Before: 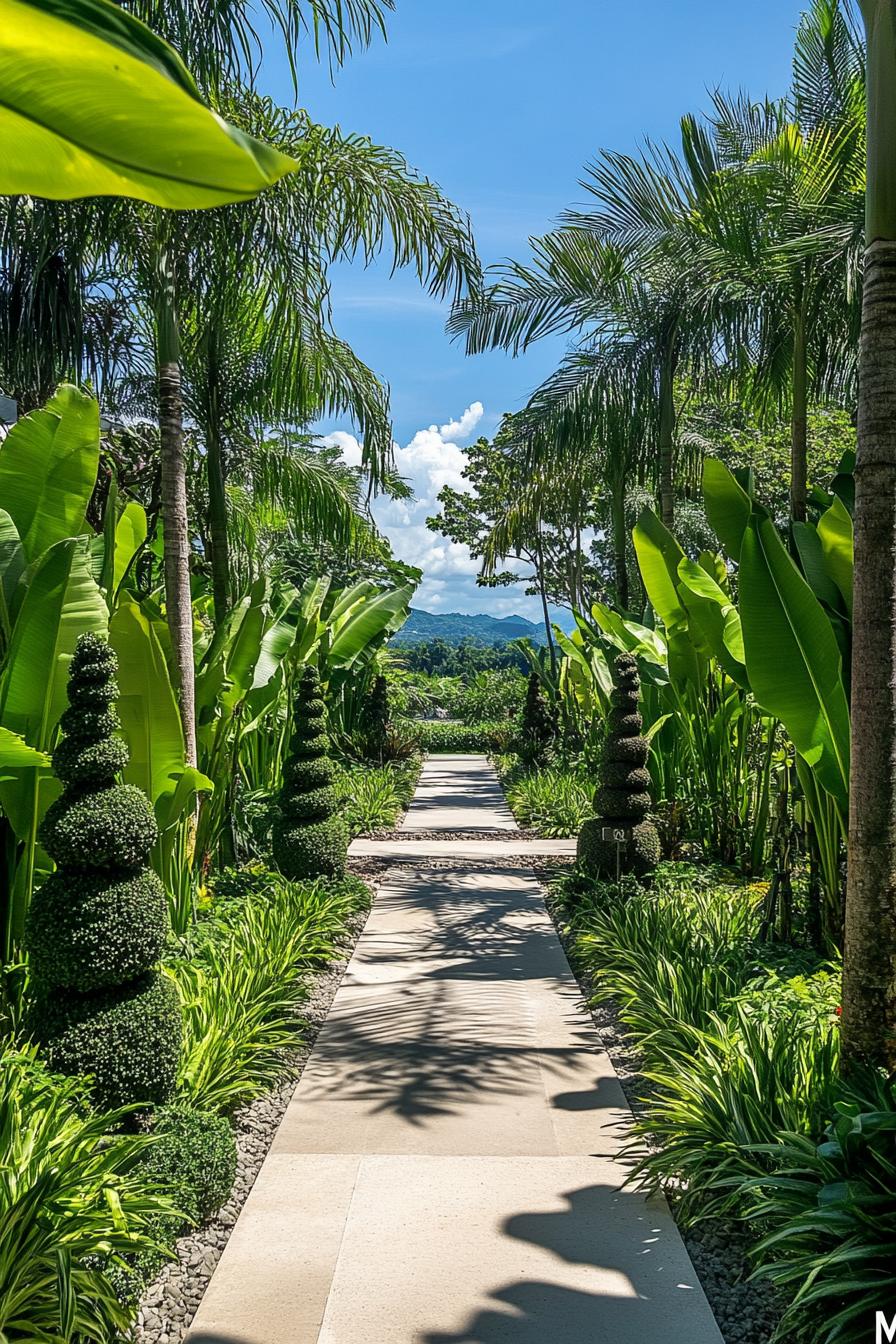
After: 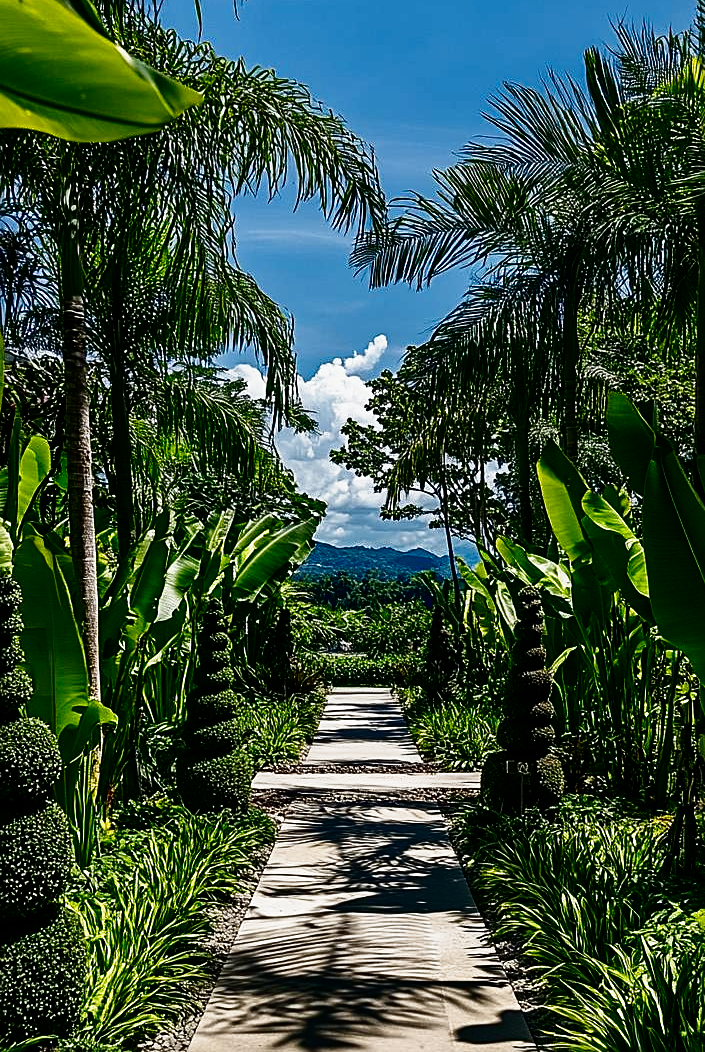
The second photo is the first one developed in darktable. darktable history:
crop and rotate: left 10.774%, top 5.002%, right 10.477%, bottom 16.659%
contrast brightness saturation: brightness -0.532
tone curve: curves: ch0 [(0, 0) (0.062, 0.037) (0.142, 0.138) (0.359, 0.419) (0.469, 0.544) (0.634, 0.722) (0.839, 0.909) (0.998, 0.978)]; ch1 [(0, 0) (0.437, 0.408) (0.472, 0.47) (0.502, 0.503) (0.527, 0.523) (0.559, 0.573) (0.608, 0.665) (0.669, 0.748) (0.859, 0.899) (1, 1)]; ch2 [(0, 0) (0.33, 0.301) (0.421, 0.443) (0.473, 0.498) (0.502, 0.5) (0.535, 0.531) (0.575, 0.603) (0.608, 0.667) (1, 1)], preserve colors none
sharpen: on, module defaults
